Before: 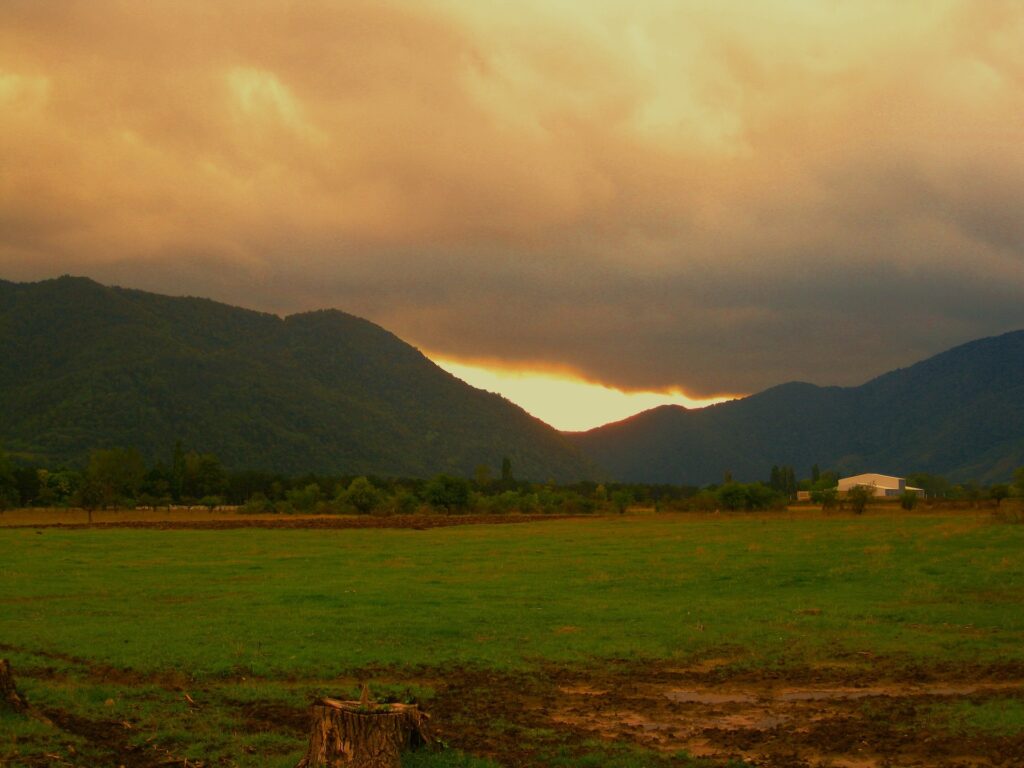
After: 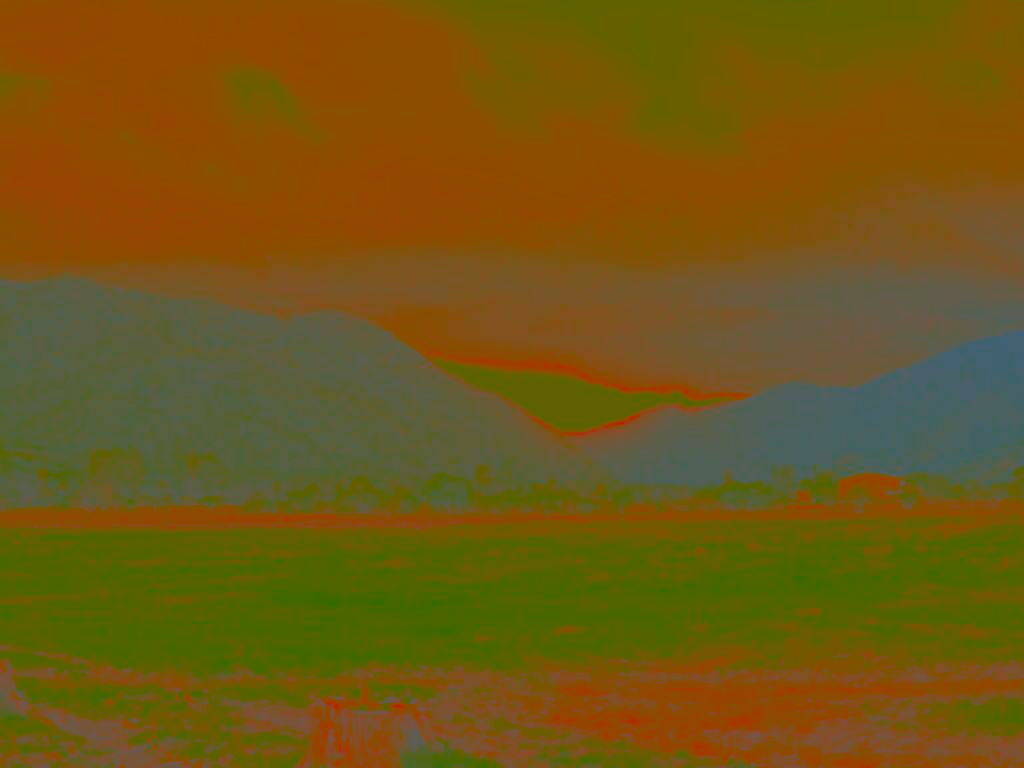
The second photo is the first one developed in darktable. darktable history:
contrast brightness saturation: contrast -0.99, brightness -0.17, saturation 0.75
sharpen: on, module defaults
